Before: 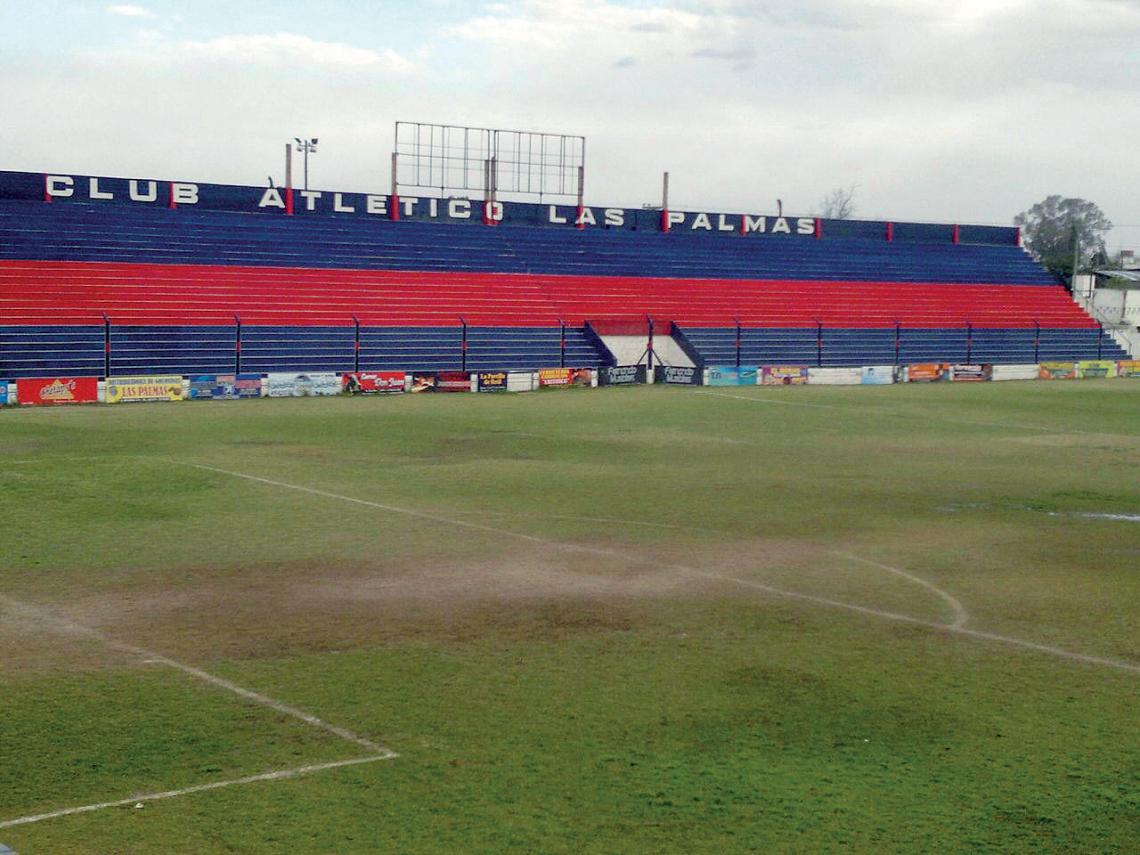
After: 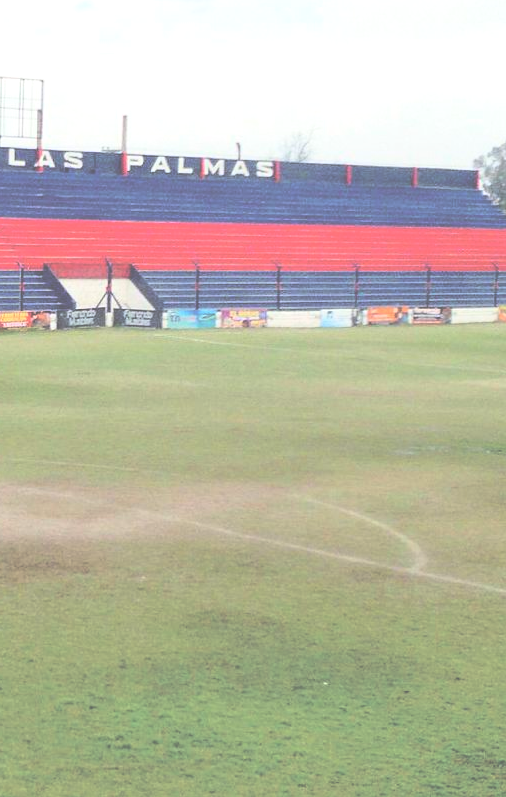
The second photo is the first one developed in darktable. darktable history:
crop: left 47.495%, top 6.681%, right 8.04%
base curve: curves: ch0 [(0, 0) (0.032, 0.025) (0.121, 0.166) (0.206, 0.329) (0.605, 0.79) (1, 1)]
exposure: black level correction -0.071, exposure 0.503 EV, compensate highlight preservation false
